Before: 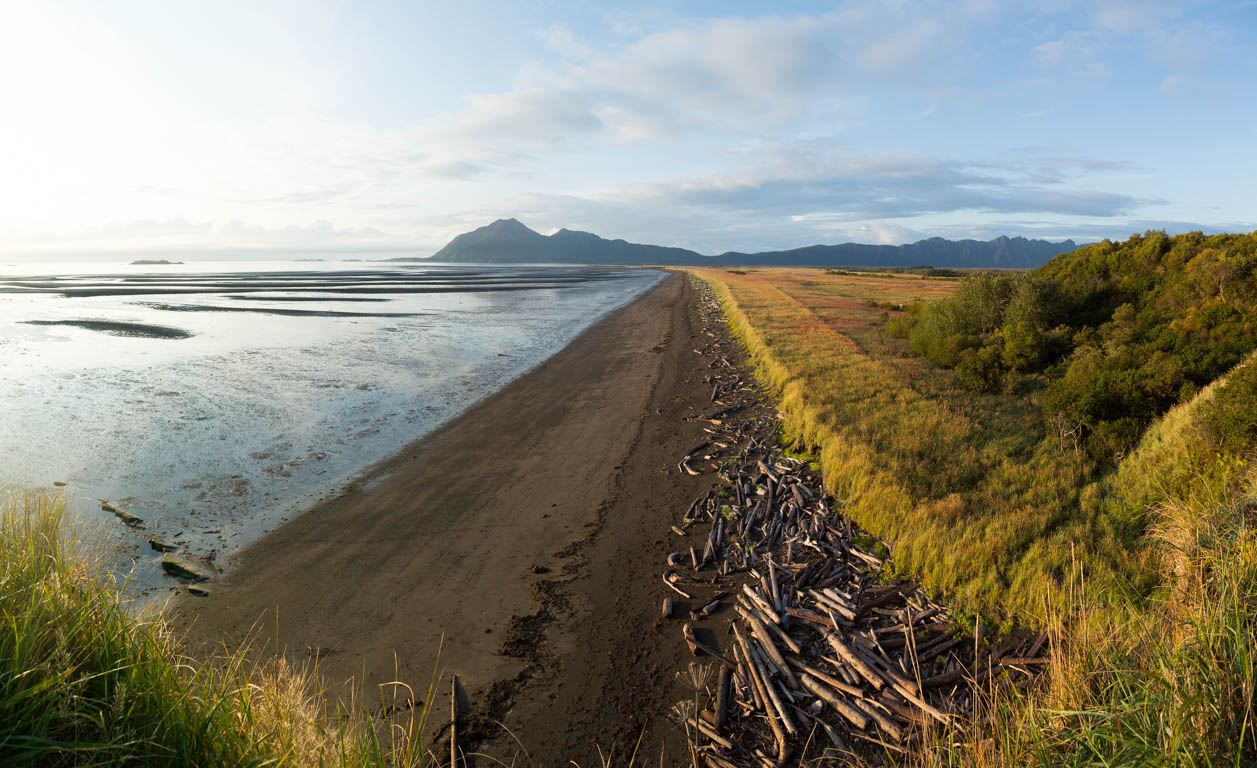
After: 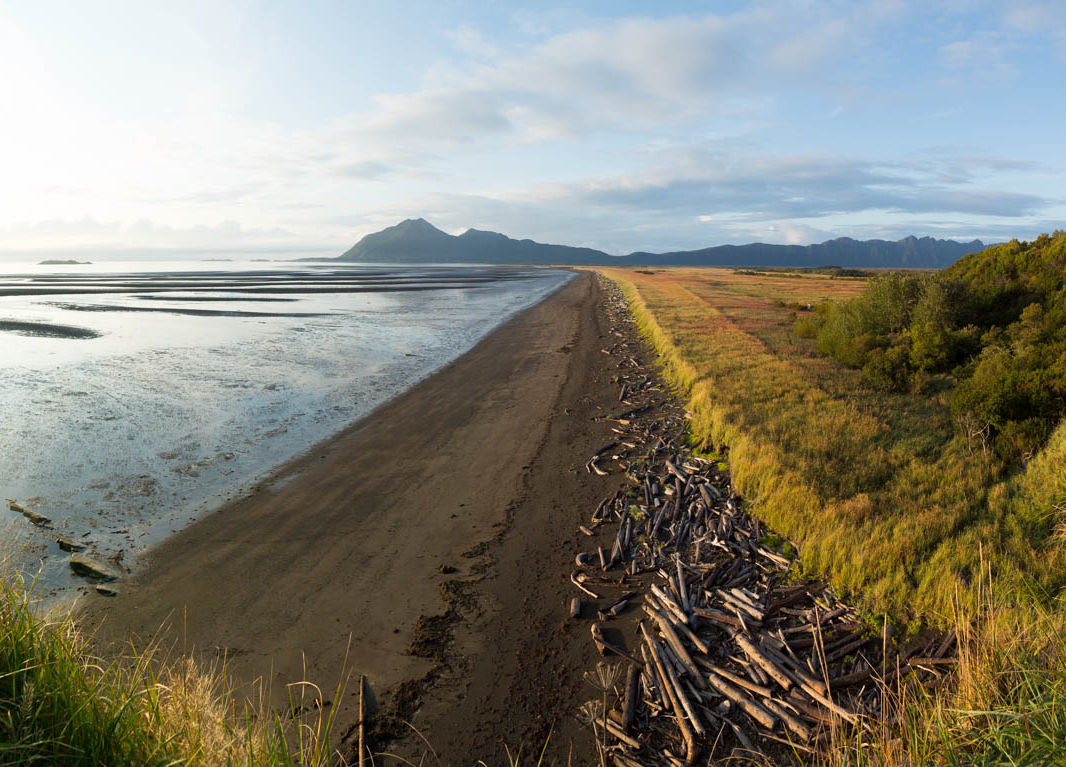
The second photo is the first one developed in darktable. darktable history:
crop: left 7.351%, right 7.836%
